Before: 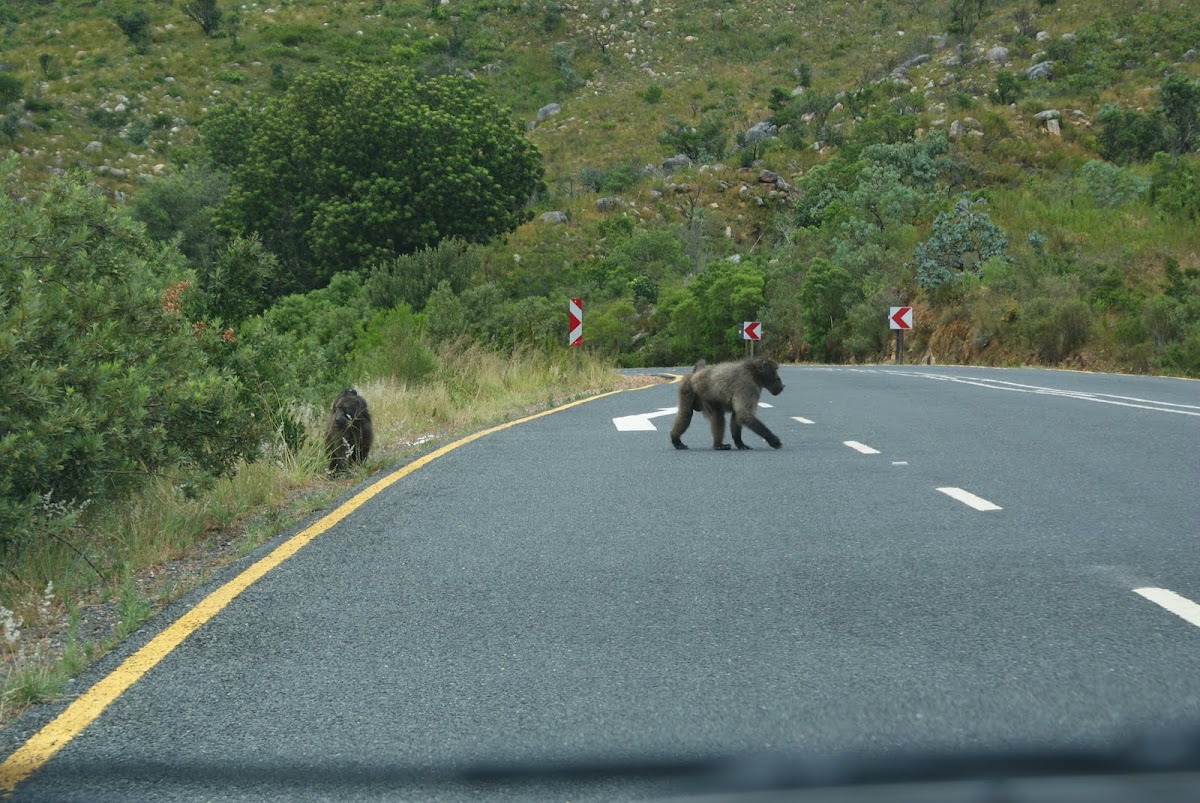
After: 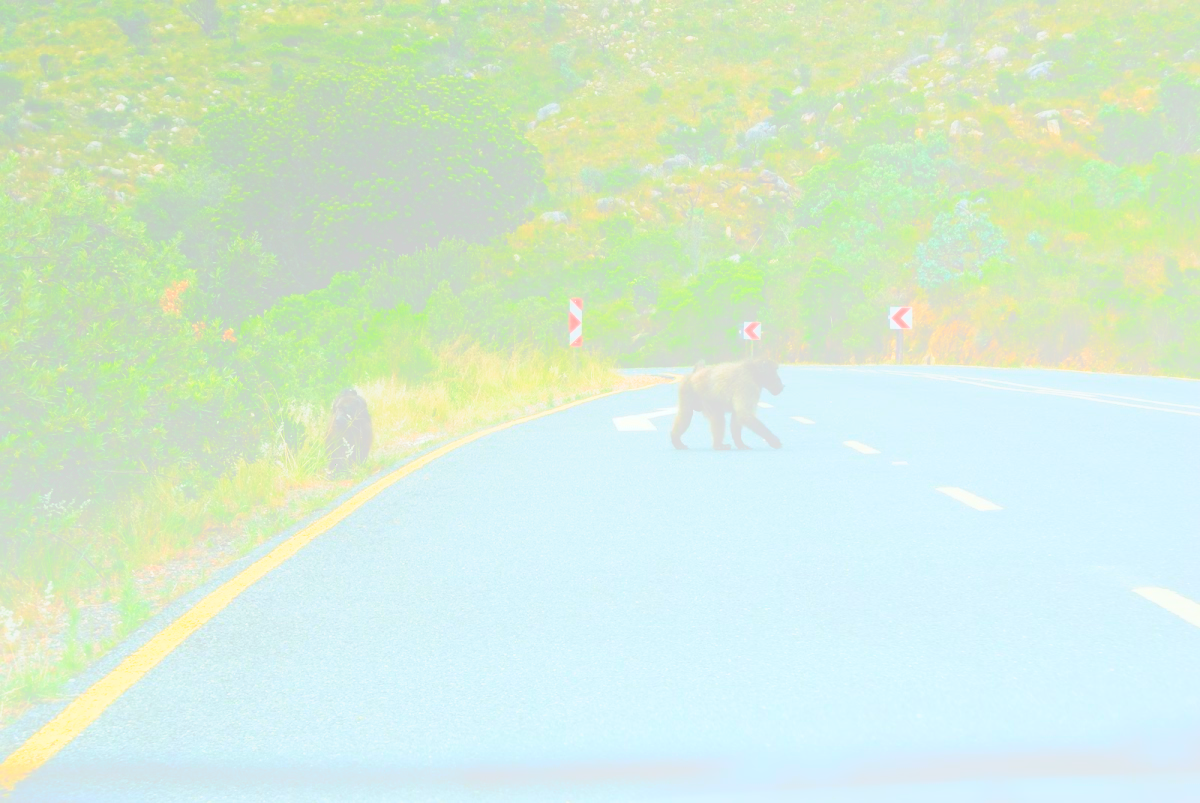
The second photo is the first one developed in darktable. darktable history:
tone curve: curves: ch0 [(0, 0) (0.003, 0.15) (0.011, 0.151) (0.025, 0.15) (0.044, 0.15) (0.069, 0.151) (0.1, 0.153) (0.136, 0.16) (0.177, 0.183) (0.224, 0.21) (0.277, 0.253) (0.335, 0.309) (0.399, 0.389) (0.468, 0.479) (0.543, 0.58) (0.623, 0.677) (0.709, 0.747) (0.801, 0.808) (0.898, 0.87) (1, 1)], preserve colors none
bloom: size 85%, threshold 5%, strength 85%
